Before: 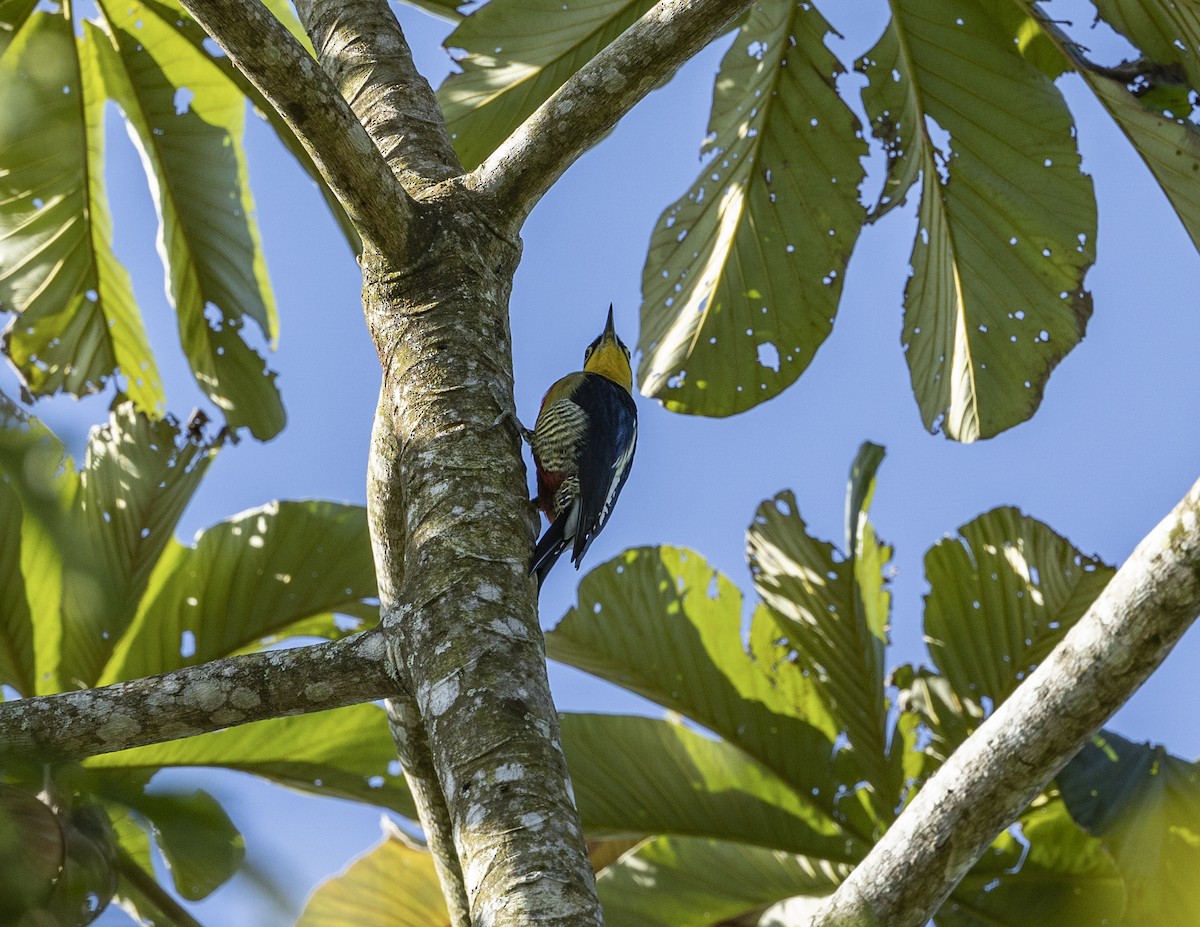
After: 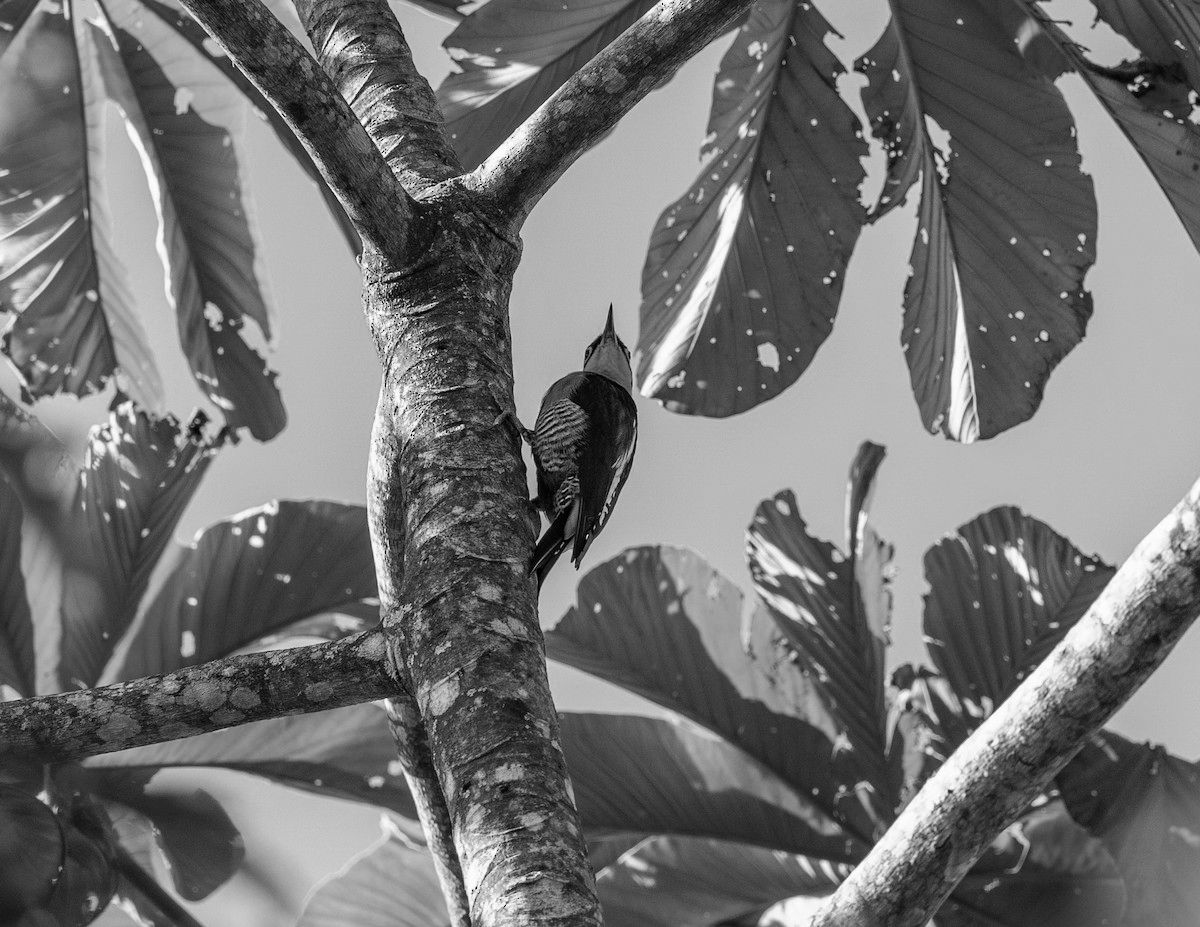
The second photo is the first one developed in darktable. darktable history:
color calibration: output gray [0.28, 0.41, 0.31, 0], illuminant as shot in camera, x 0.358, y 0.373, temperature 4628.91 K
